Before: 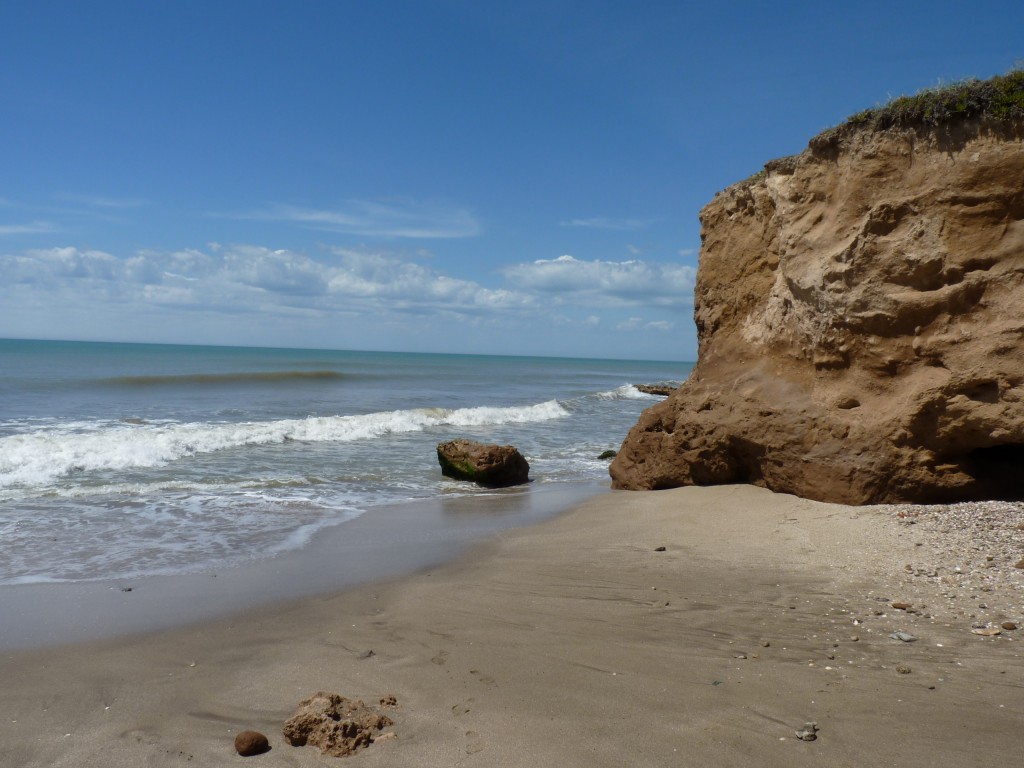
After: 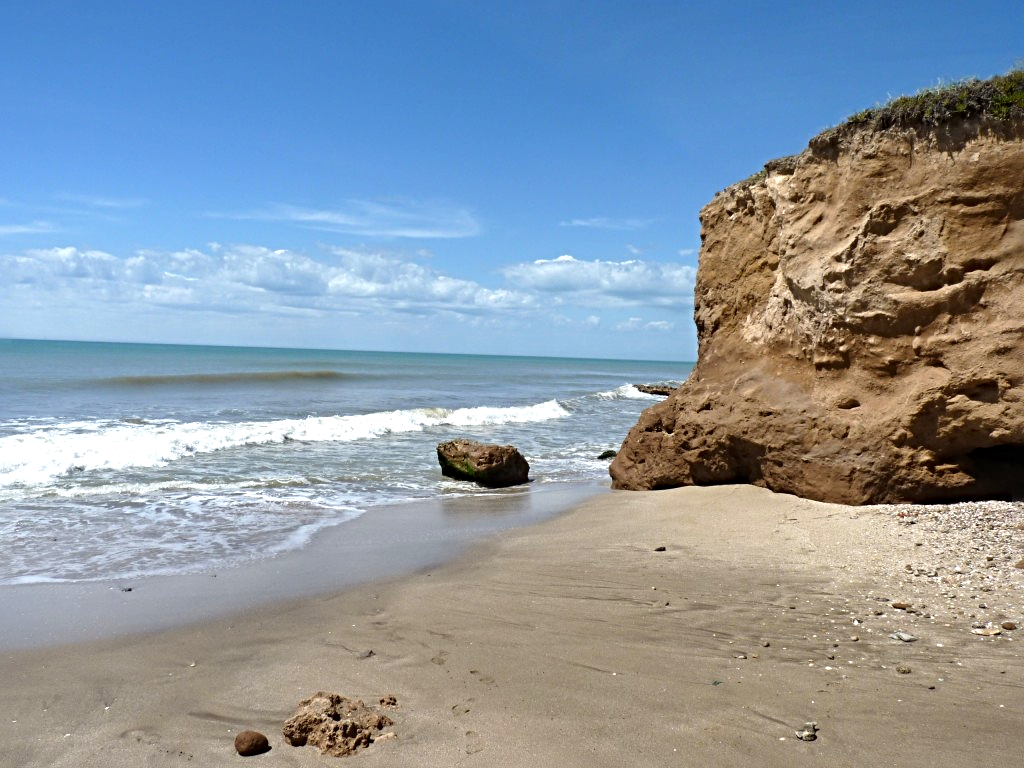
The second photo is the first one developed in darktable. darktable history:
sharpen: radius 4.873
exposure: exposure 0.743 EV, compensate exposure bias true, compensate highlight preservation false
